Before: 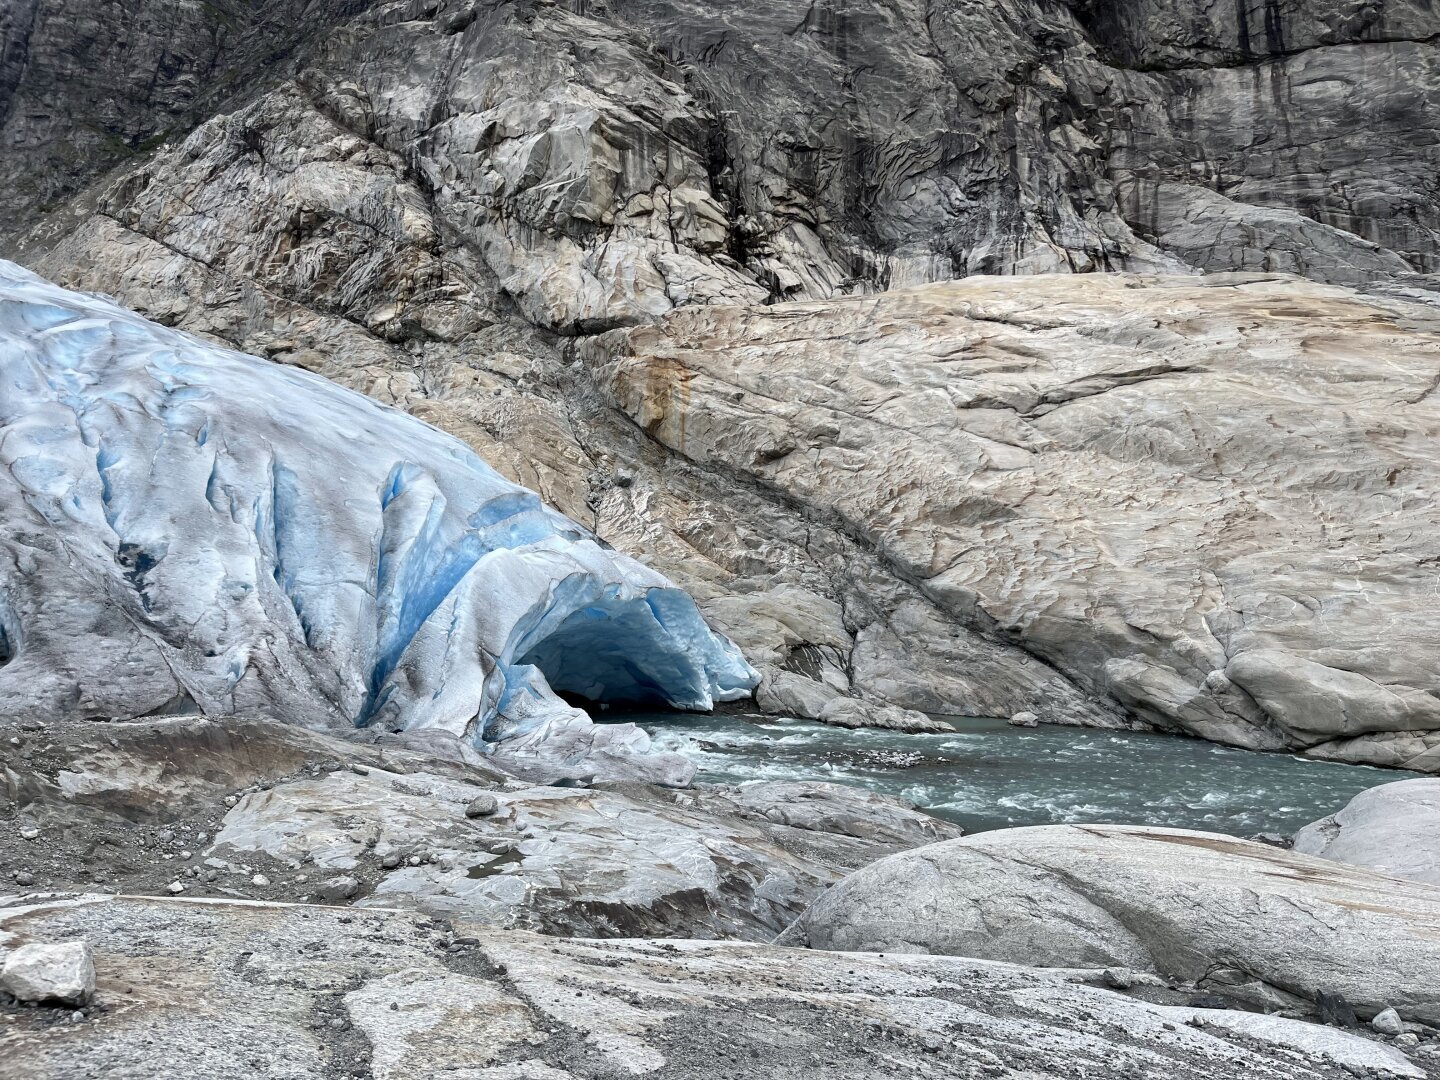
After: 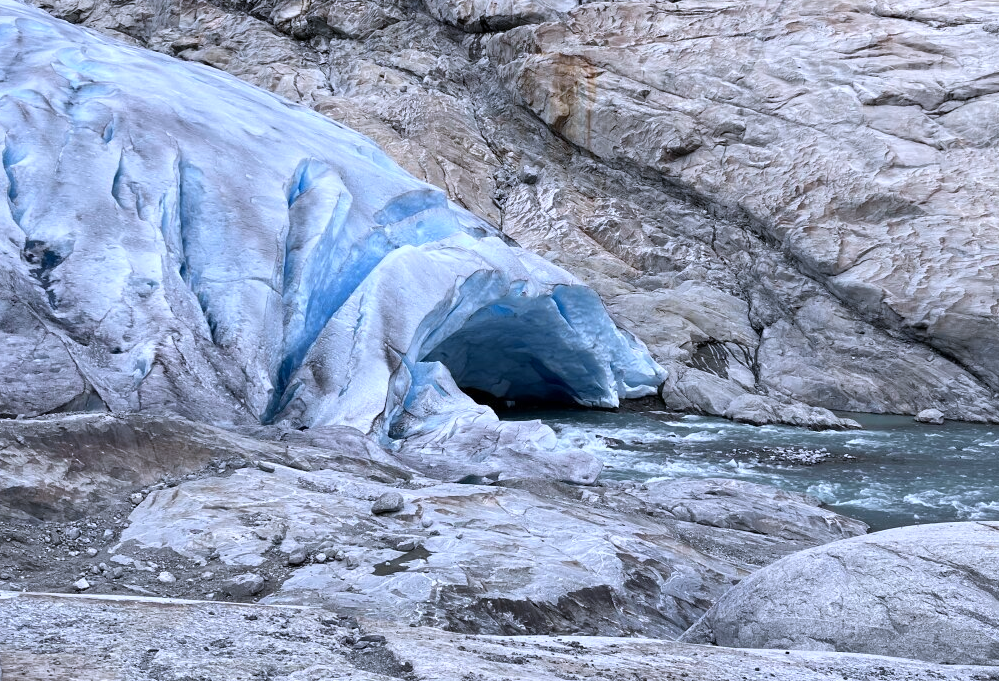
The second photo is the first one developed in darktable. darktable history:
crop: left 6.55%, top 28.129%, right 24.067%, bottom 8.748%
color calibration: illuminant custom, x 0.373, y 0.388, temperature 4267.08 K
